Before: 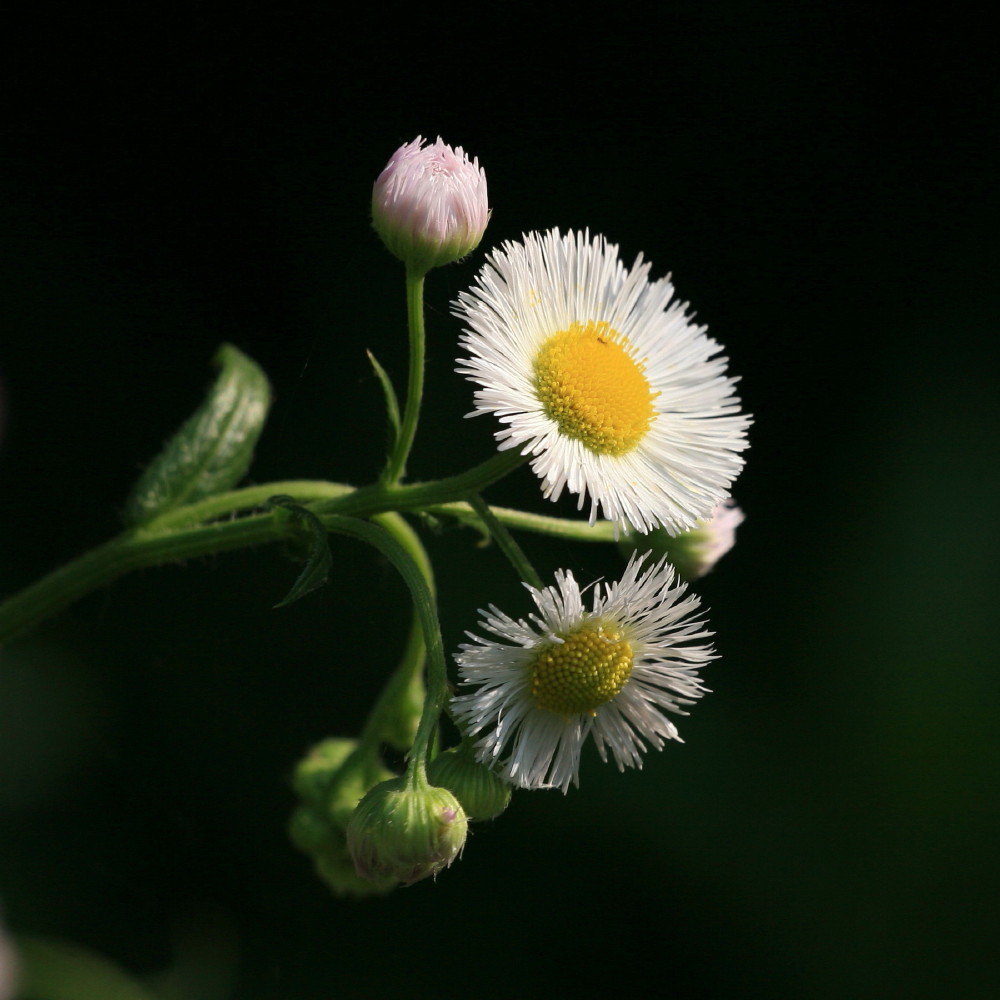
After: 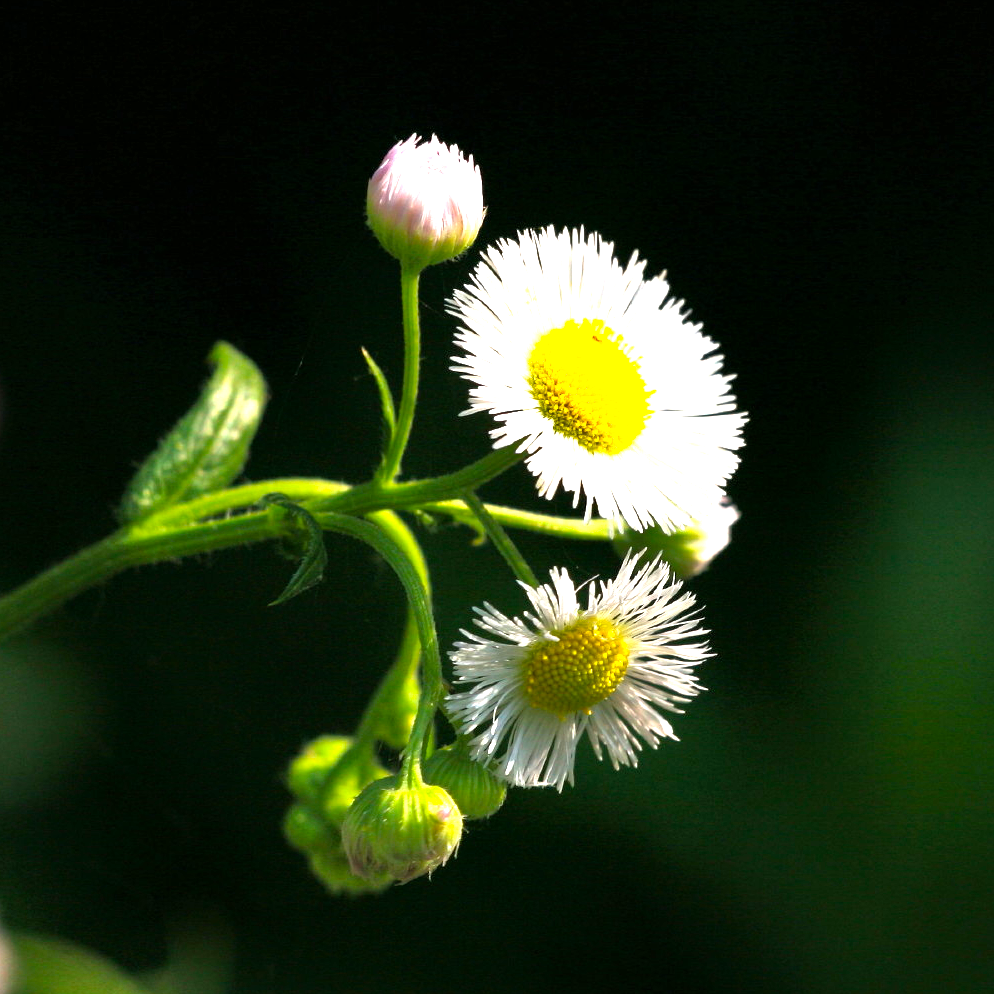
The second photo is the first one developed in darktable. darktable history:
color balance rgb: perceptual saturation grading › global saturation 29.763%, perceptual brilliance grading › highlights 14.518%, perceptual brilliance grading › mid-tones -5.781%, perceptual brilliance grading › shadows -27.277%, global vibrance 20%
crop and rotate: left 0.516%, top 0.275%, bottom 0.325%
exposure: exposure 1 EV, compensate highlight preservation false
tone equalizer: -7 EV 0.159 EV, -6 EV 0.586 EV, -5 EV 1.18 EV, -4 EV 1.31 EV, -3 EV 1.12 EV, -2 EV 0.6 EV, -1 EV 0.151 EV
shadows and highlights: radius 106.82, shadows 23.32, highlights -59.24, low approximation 0.01, soften with gaussian
